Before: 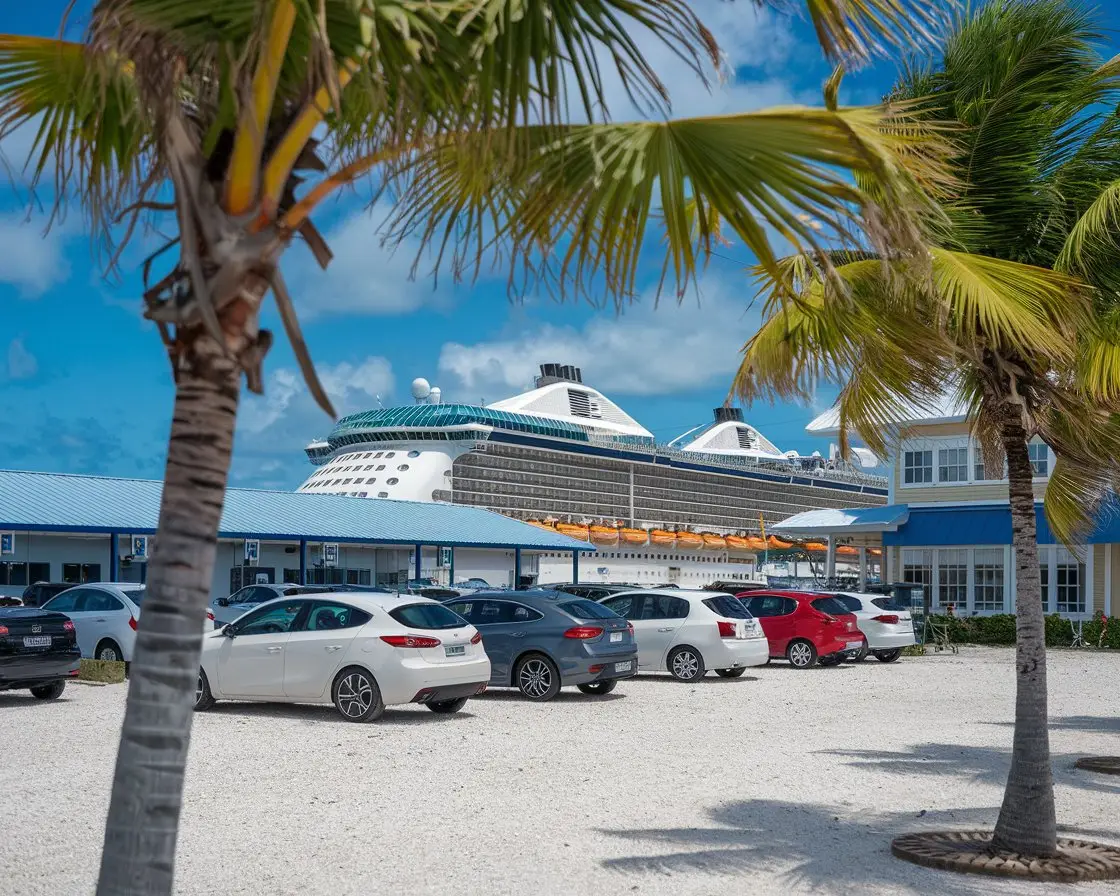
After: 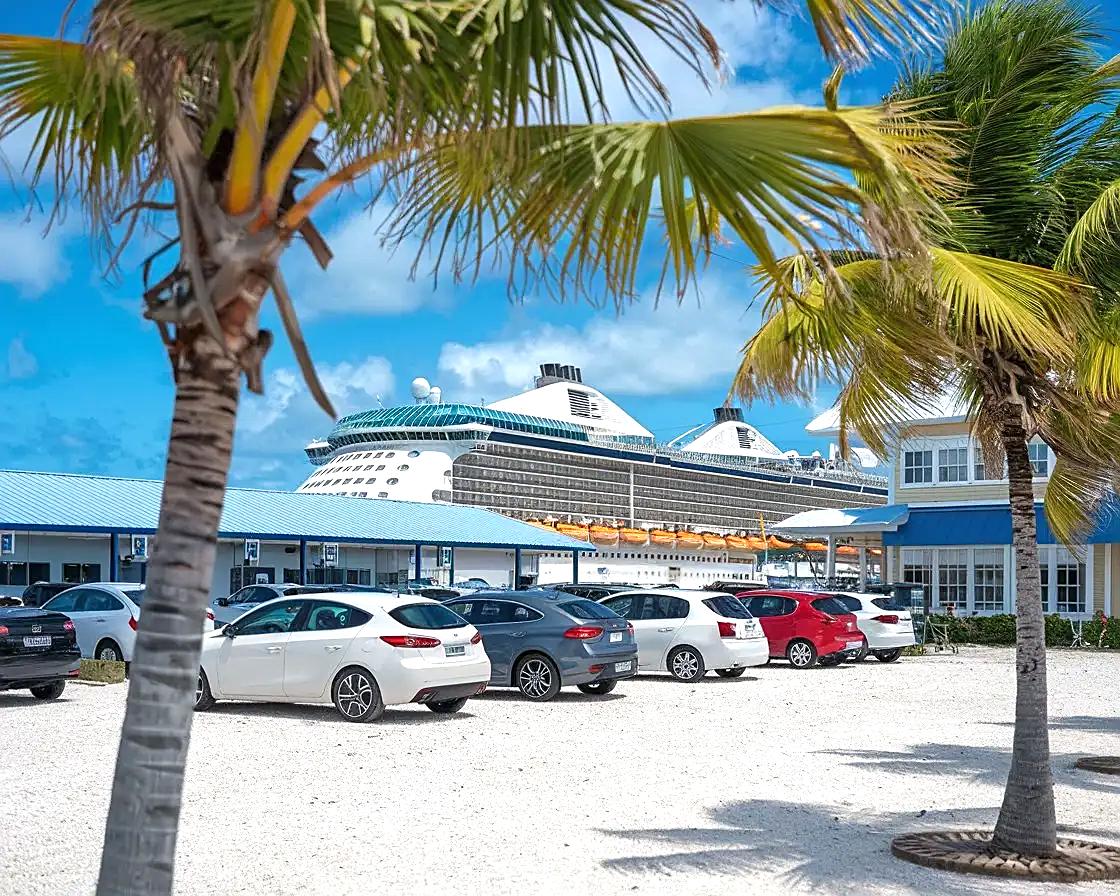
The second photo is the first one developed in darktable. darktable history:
sharpen: radius 1.935
exposure: black level correction 0, exposure 0.693 EV, compensate highlight preservation false
